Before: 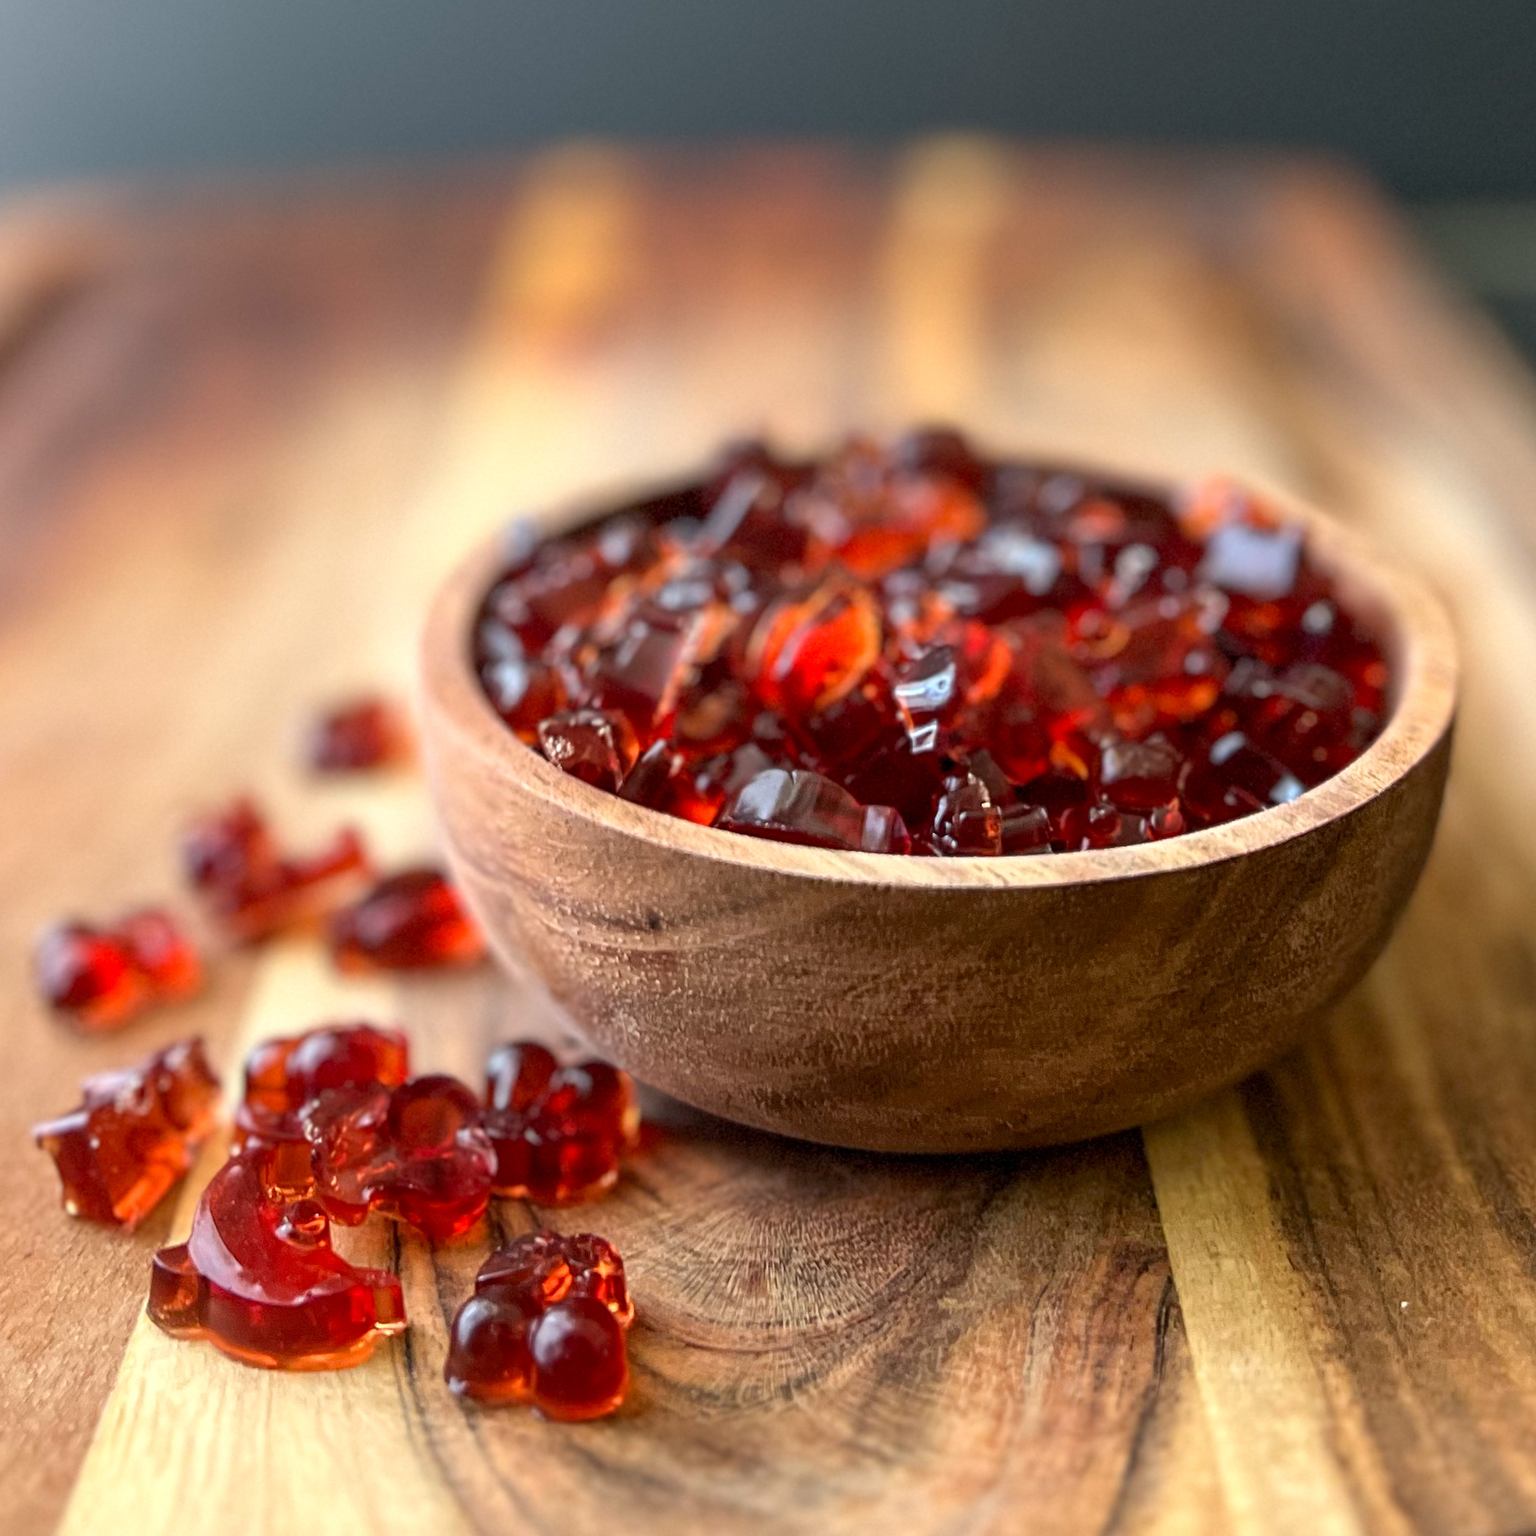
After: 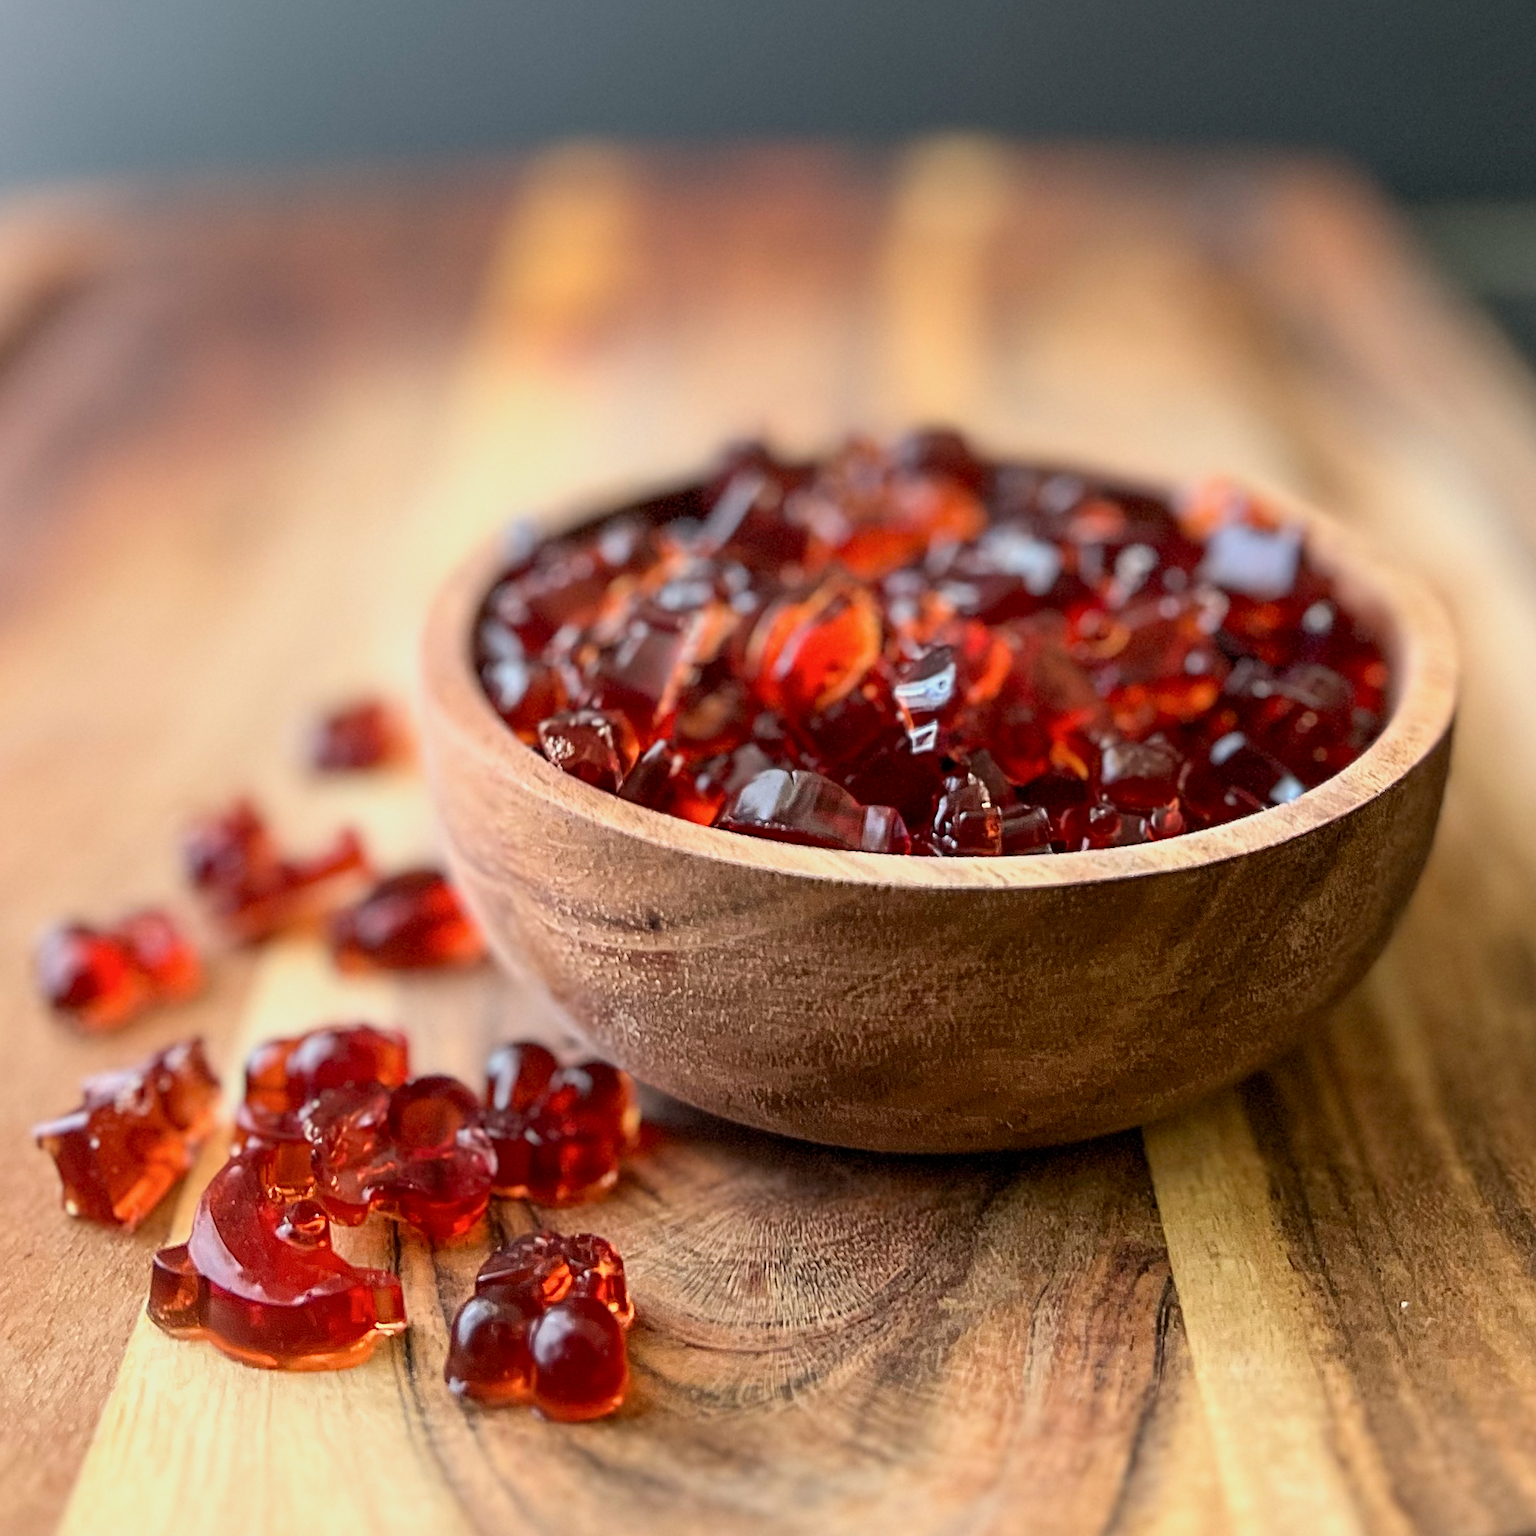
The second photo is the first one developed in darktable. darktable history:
contrast brightness saturation: contrast 0.15, brightness 0.05
sharpen: on, module defaults
filmic rgb: black relative exposure -15 EV, white relative exposure 3 EV, threshold 6 EV, target black luminance 0%, hardness 9.27, latitude 99%, contrast 0.912, shadows ↔ highlights balance 0.505%, add noise in highlights 0, color science v3 (2019), use custom middle-gray values true, iterations of high-quality reconstruction 0, contrast in highlights soft, enable highlight reconstruction true
